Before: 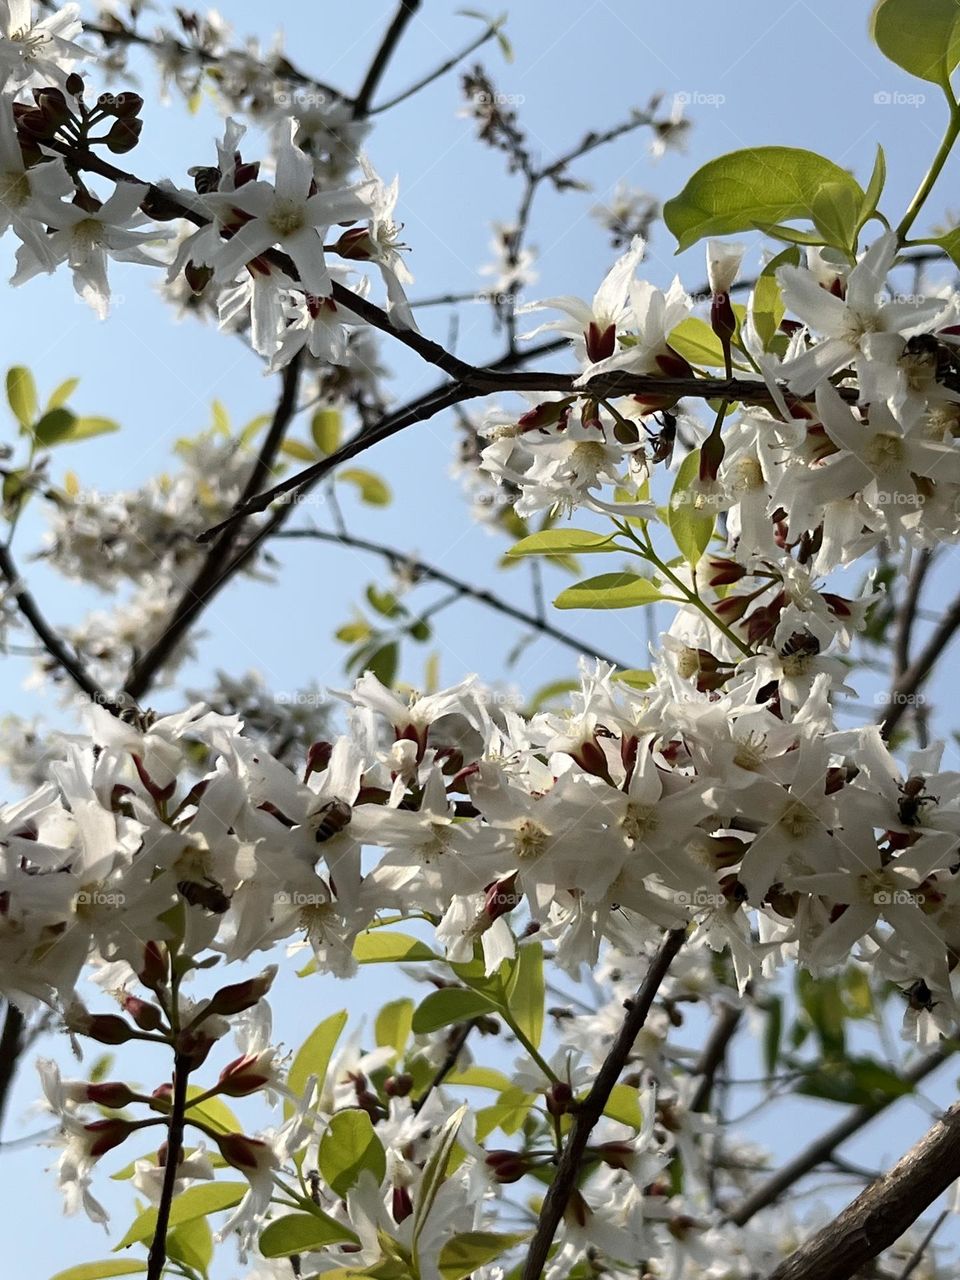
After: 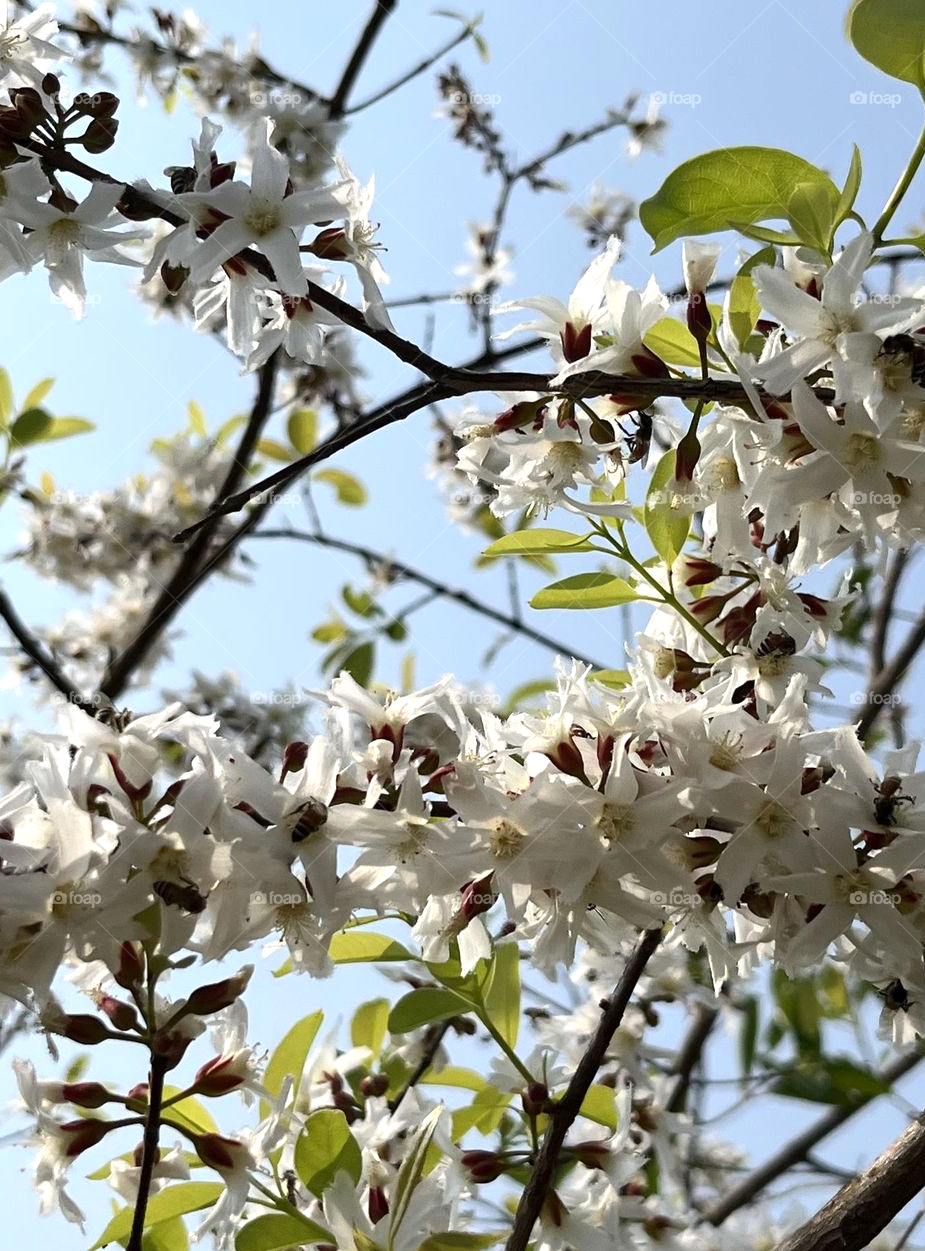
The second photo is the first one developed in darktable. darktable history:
exposure: exposure 0.296 EV, compensate highlight preservation false
crop and rotate: left 2.535%, right 1.109%, bottom 2.209%
